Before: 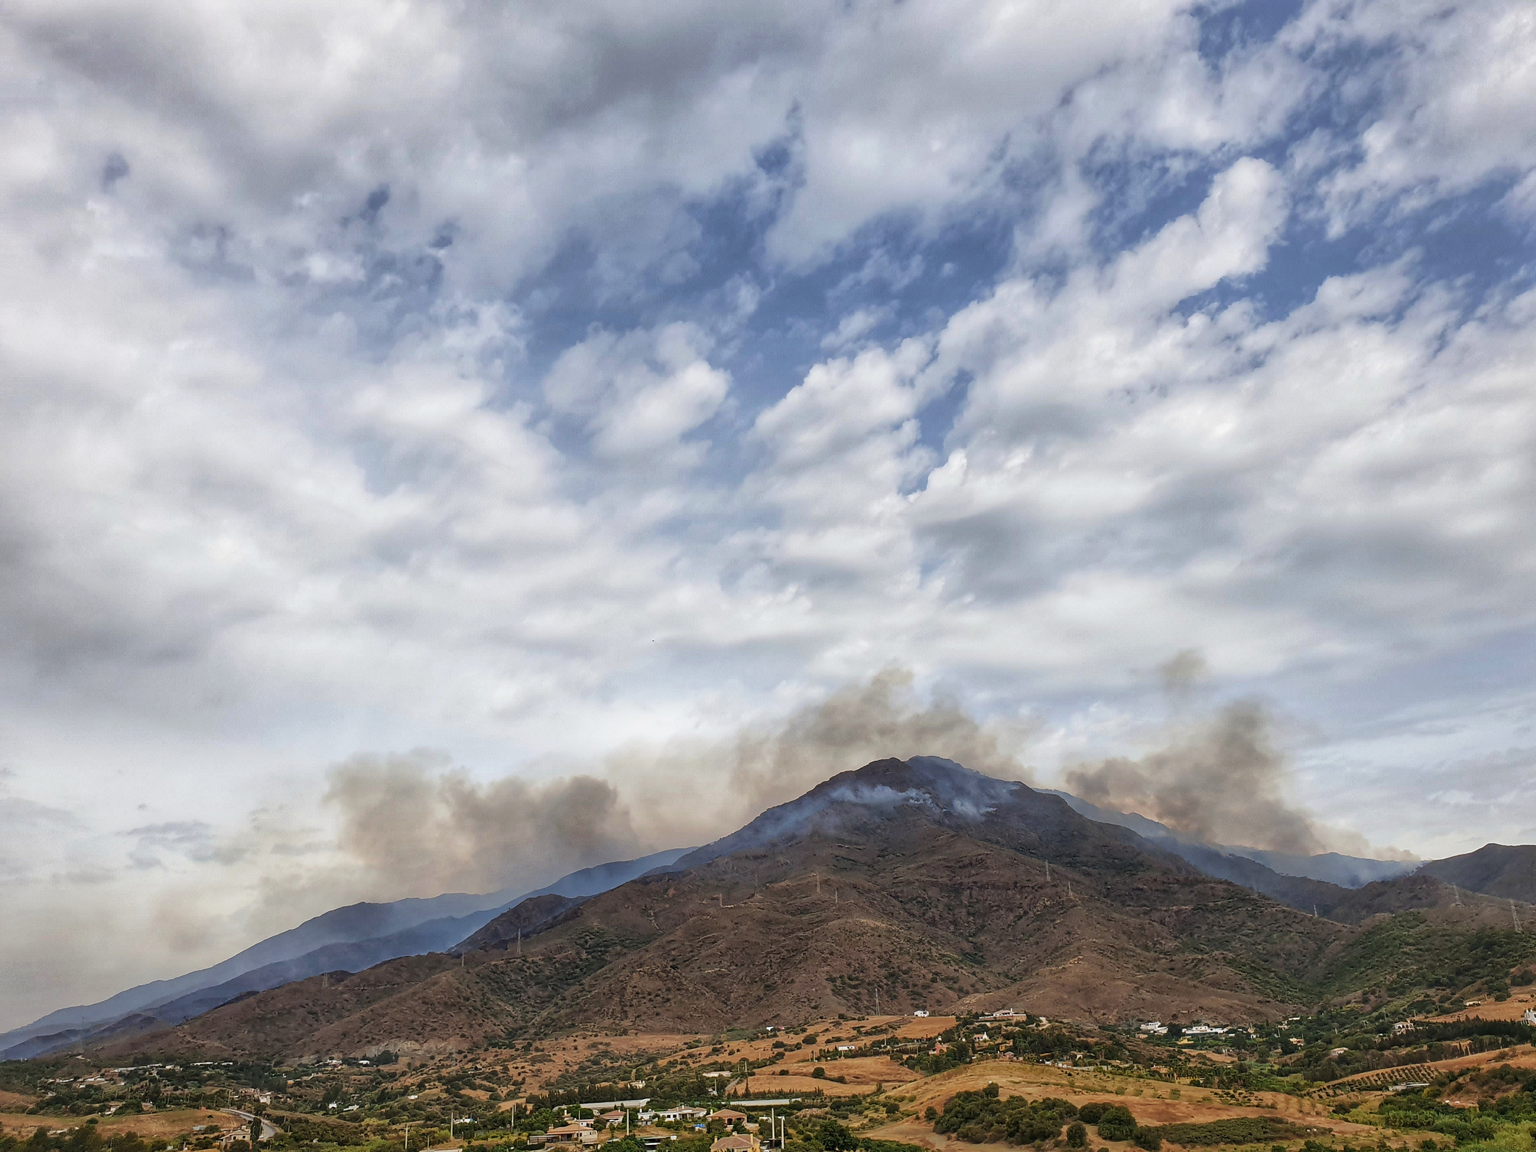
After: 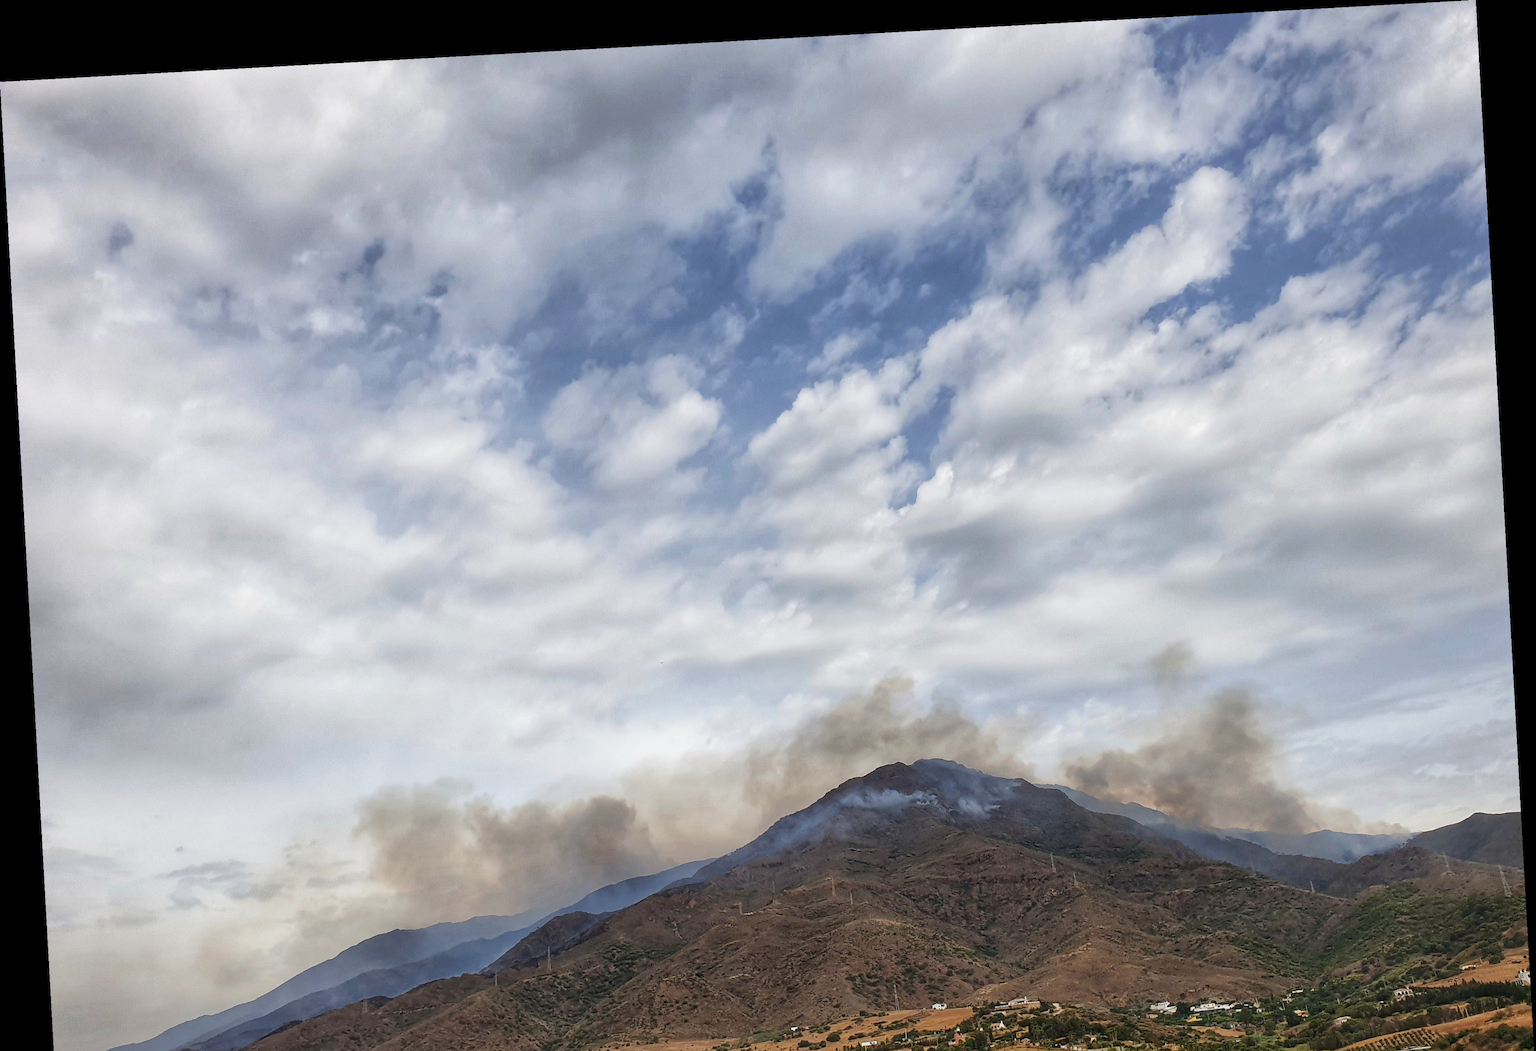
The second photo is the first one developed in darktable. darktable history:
crop and rotate: top 0%, bottom 11.49%
rotate and perspective: rotation -3.18°, automatic cropping off
